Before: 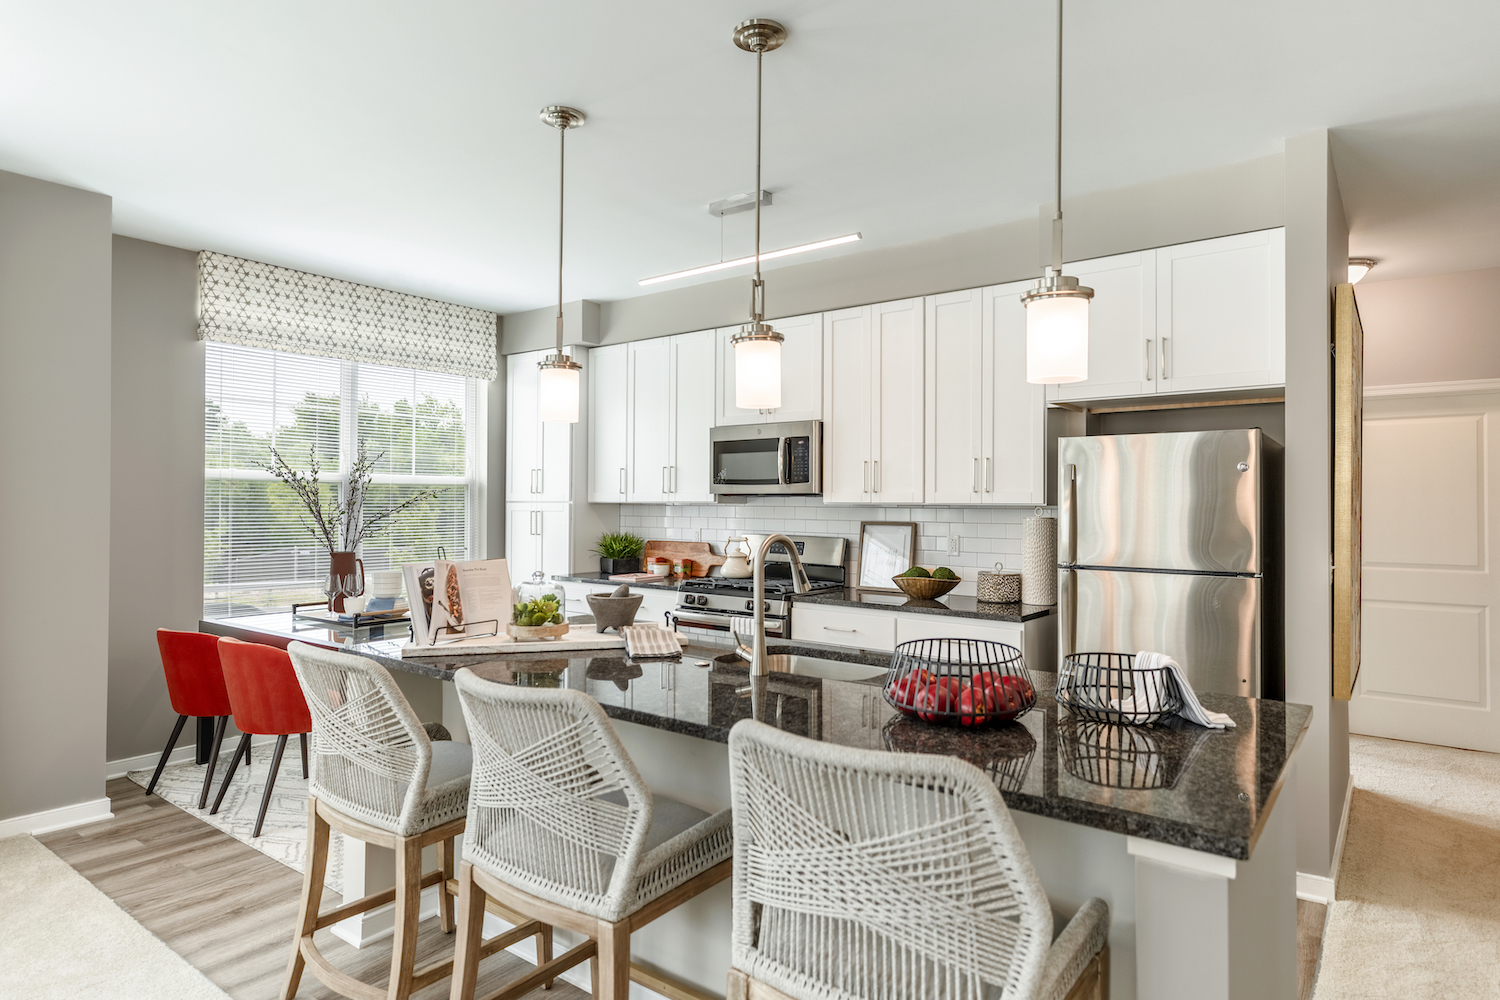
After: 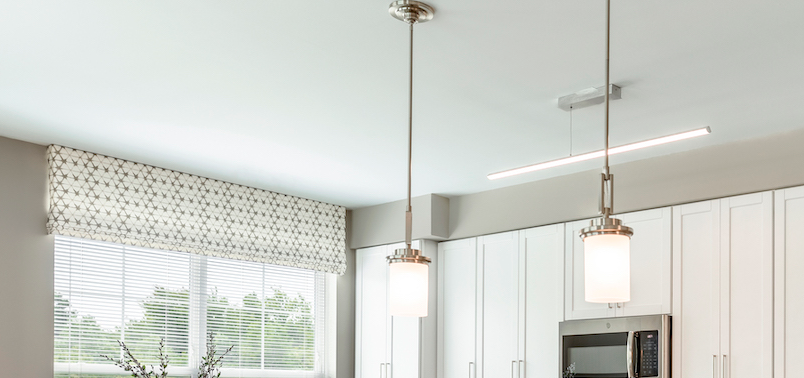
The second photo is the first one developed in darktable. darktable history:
white balance: emerald 1
crop: left 10.121%, top 10.631%, right 36.218%, bottom 51.526%
